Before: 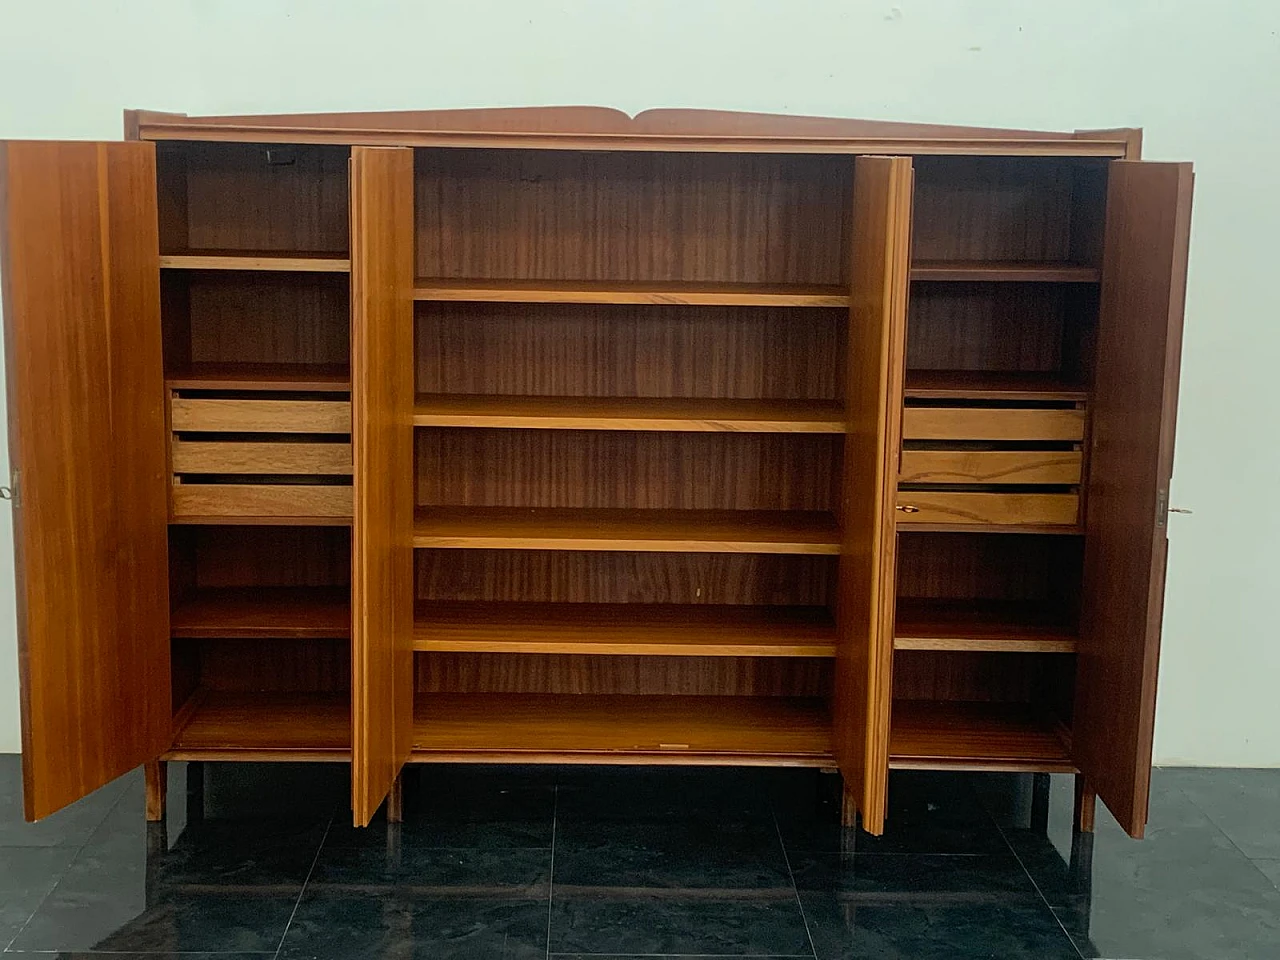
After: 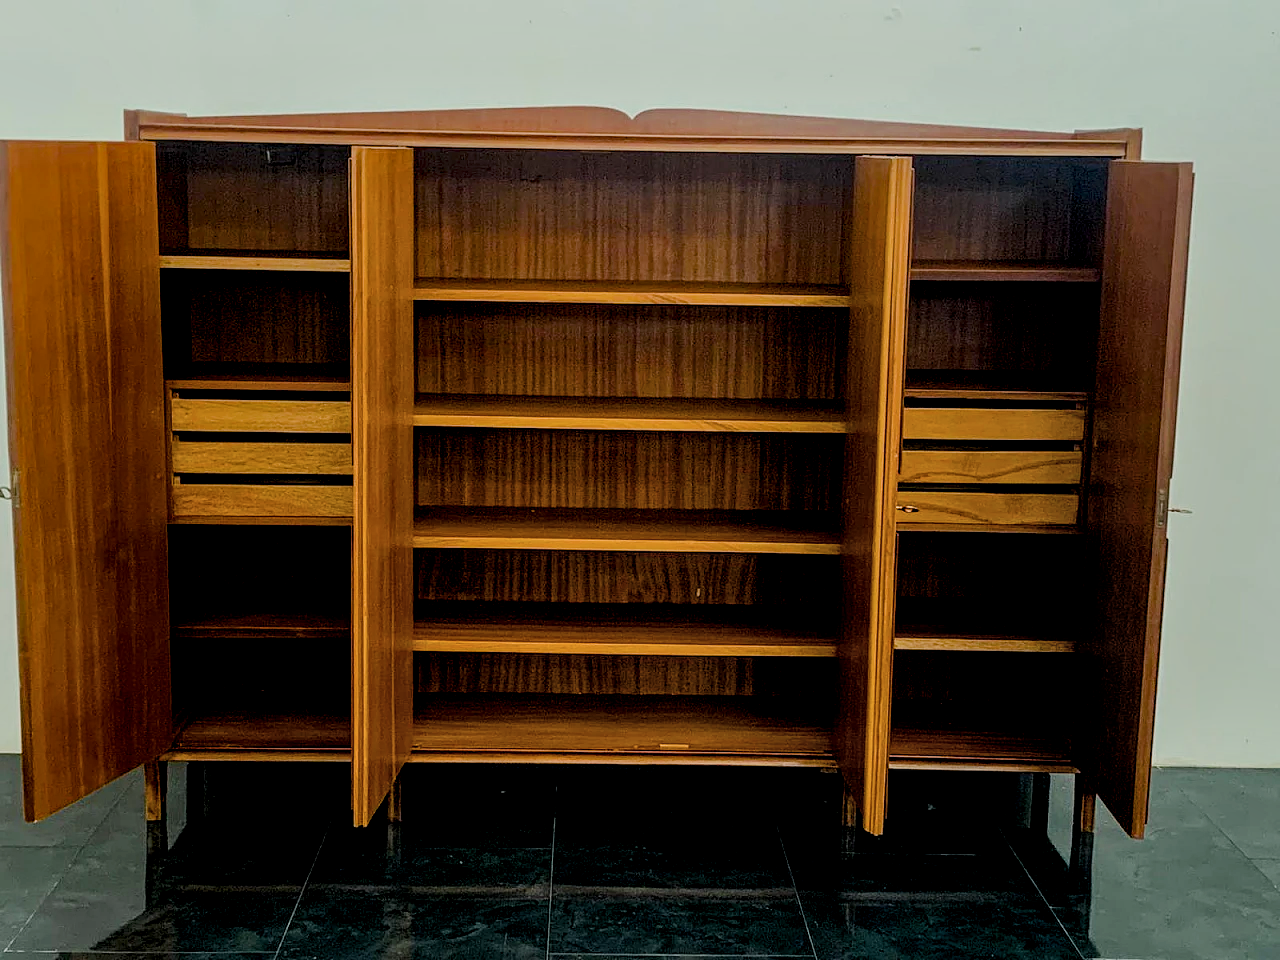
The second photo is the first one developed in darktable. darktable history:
color balance rgb: global offset › luminance -0.5%, perceptual saturation grading › global saturation 34.94%, perceptual saturation grading › highlights -29.946%, perceptual saturation grading › shadows 35.115%, global vibrance 14.649%
filmic rgb: black relative exposure -7.65 EV, white relative exposure 4.56 EV, hardness 3.61
local contrast: highlights 58%, detail 146%
